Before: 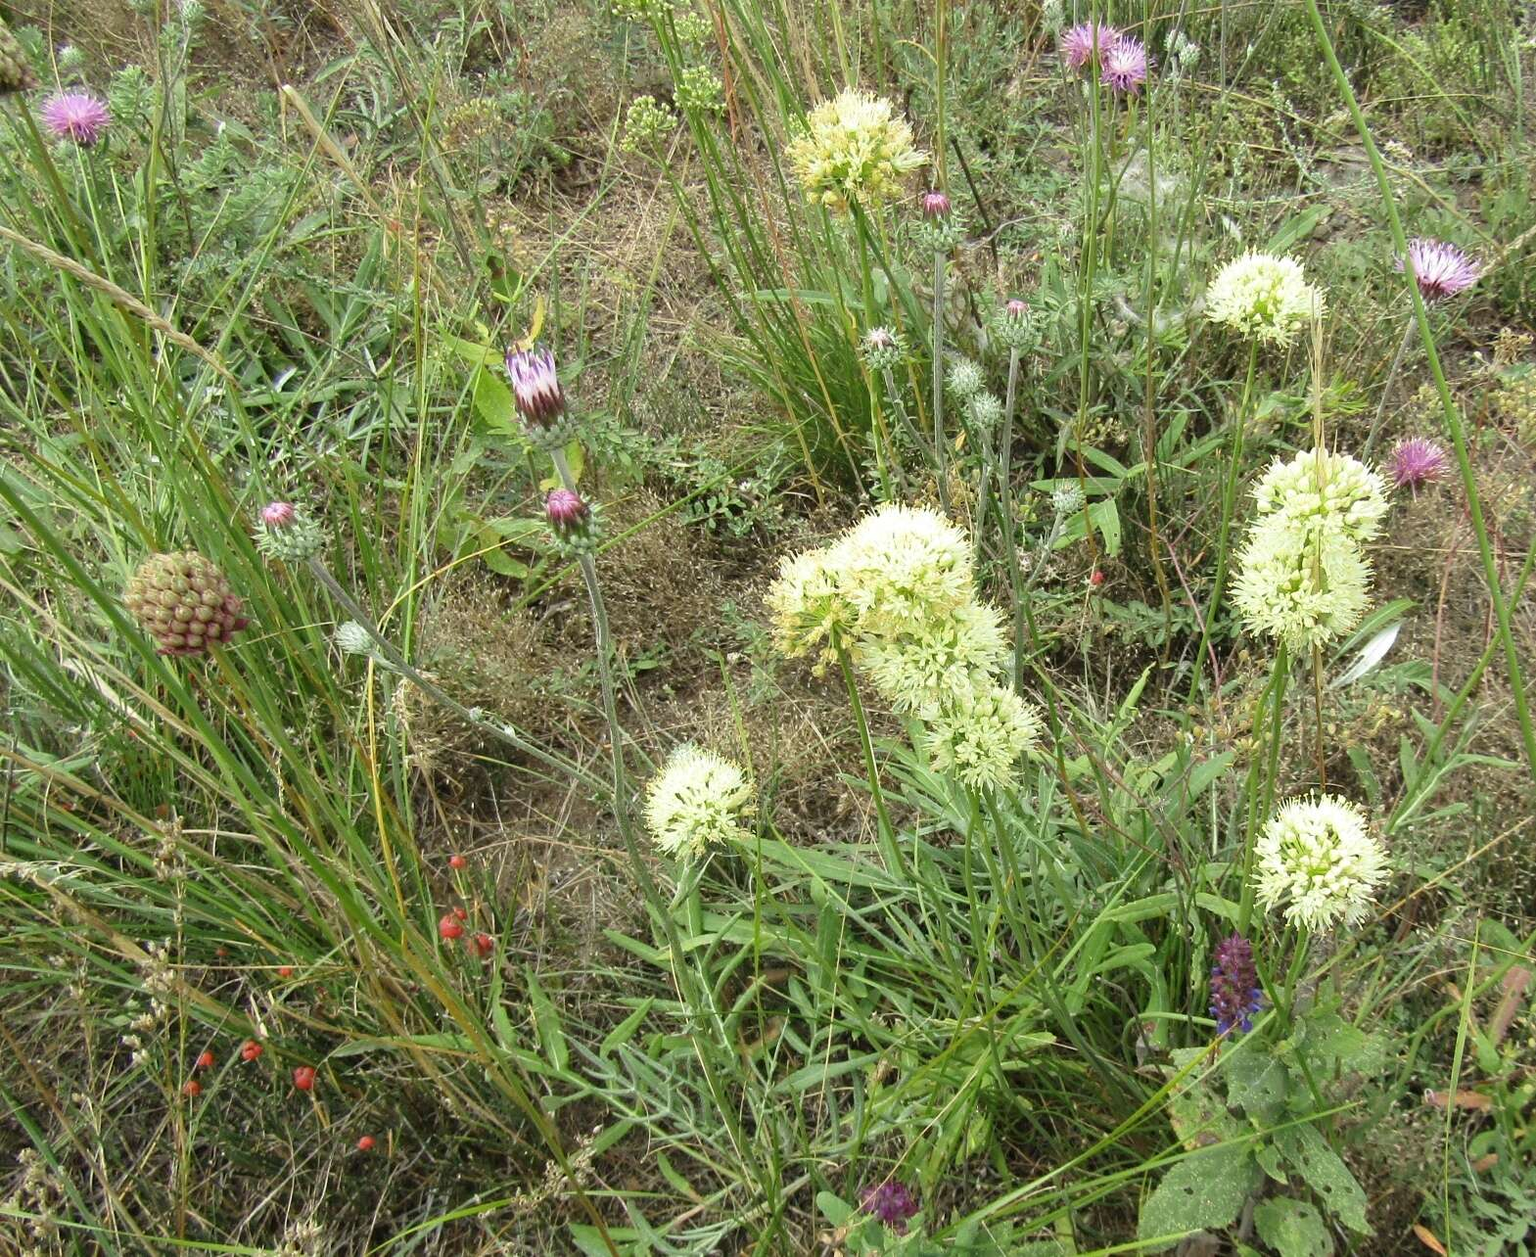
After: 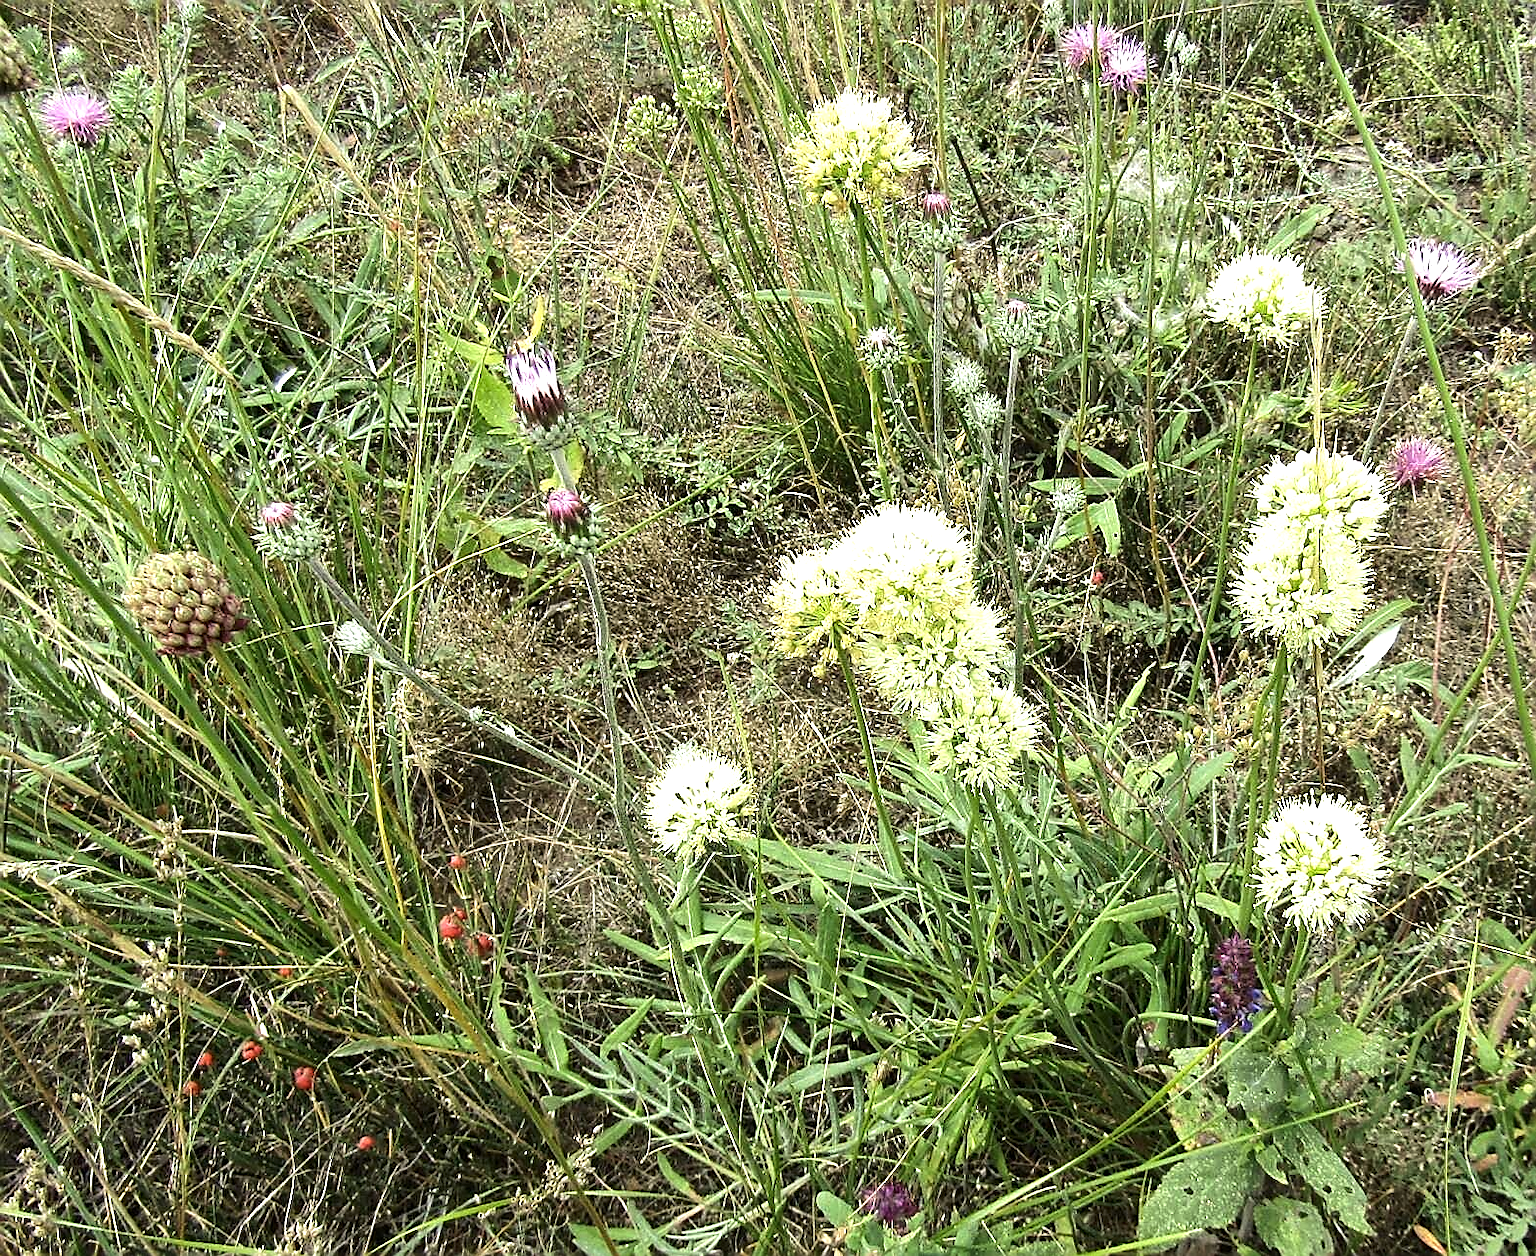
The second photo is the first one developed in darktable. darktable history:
local contrast: mode bilateral grid, contrast 20, coarseness 50, detail 120%, midtone range 0.2
sharpen: radius 1.4, amount 1.25, threshold 0.7
tone equalizer: -8 EV -0.75 EV, -7 EV -0.7 EV, -6 EV -0.6 EV, -5 EV -0.4 EV, -3 EV 0.4 EV, -2 EV 0.6 EV, -1 EV 0.7 EV, +0 EV 0.75 EV, edges refinement/feathering 500, mask exposure compensation -1.57 EV, preserve details no
